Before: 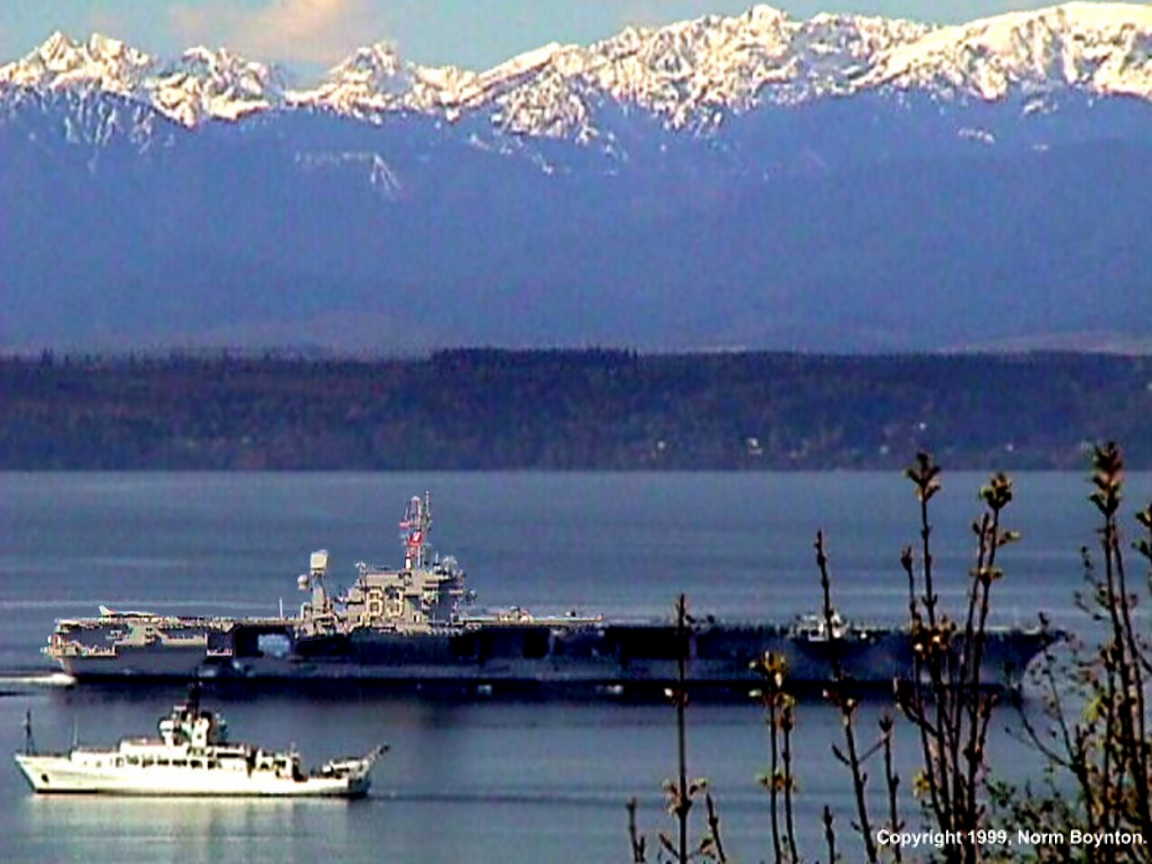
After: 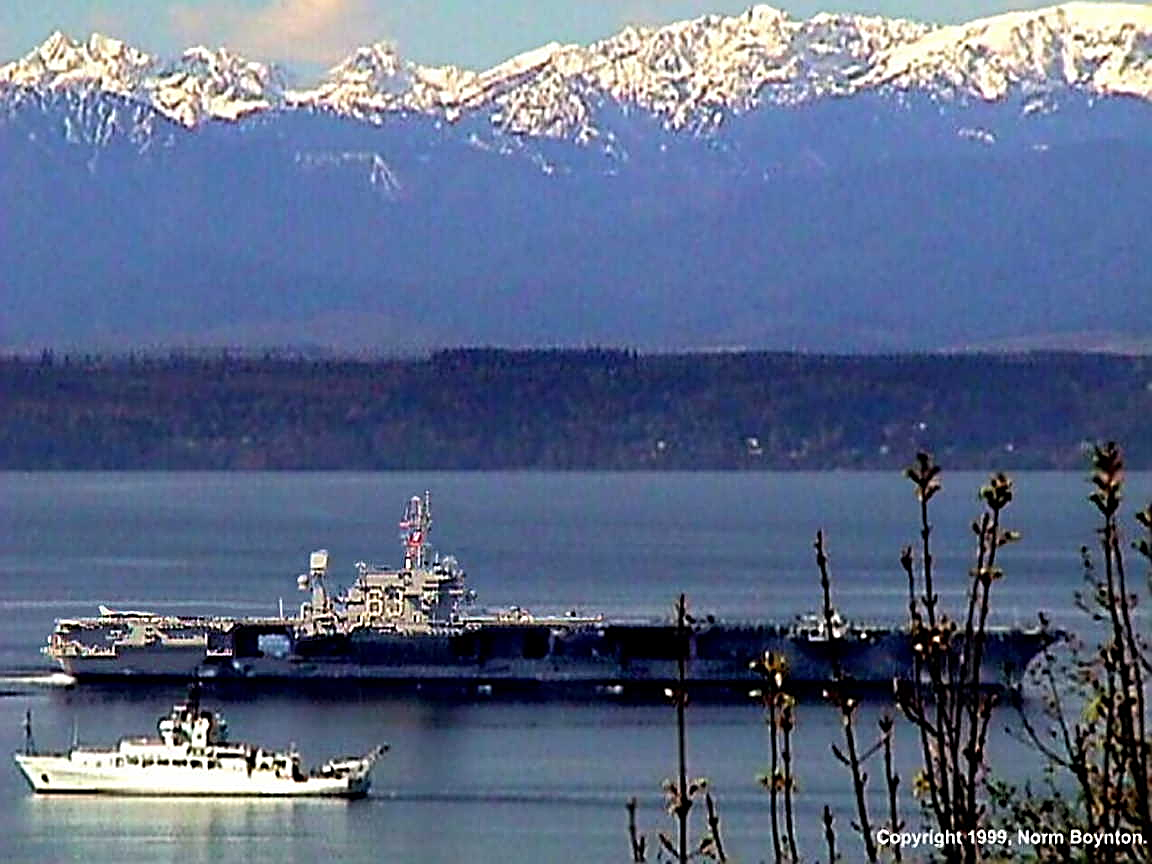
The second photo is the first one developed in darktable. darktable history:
sharpen: amount 1.018
